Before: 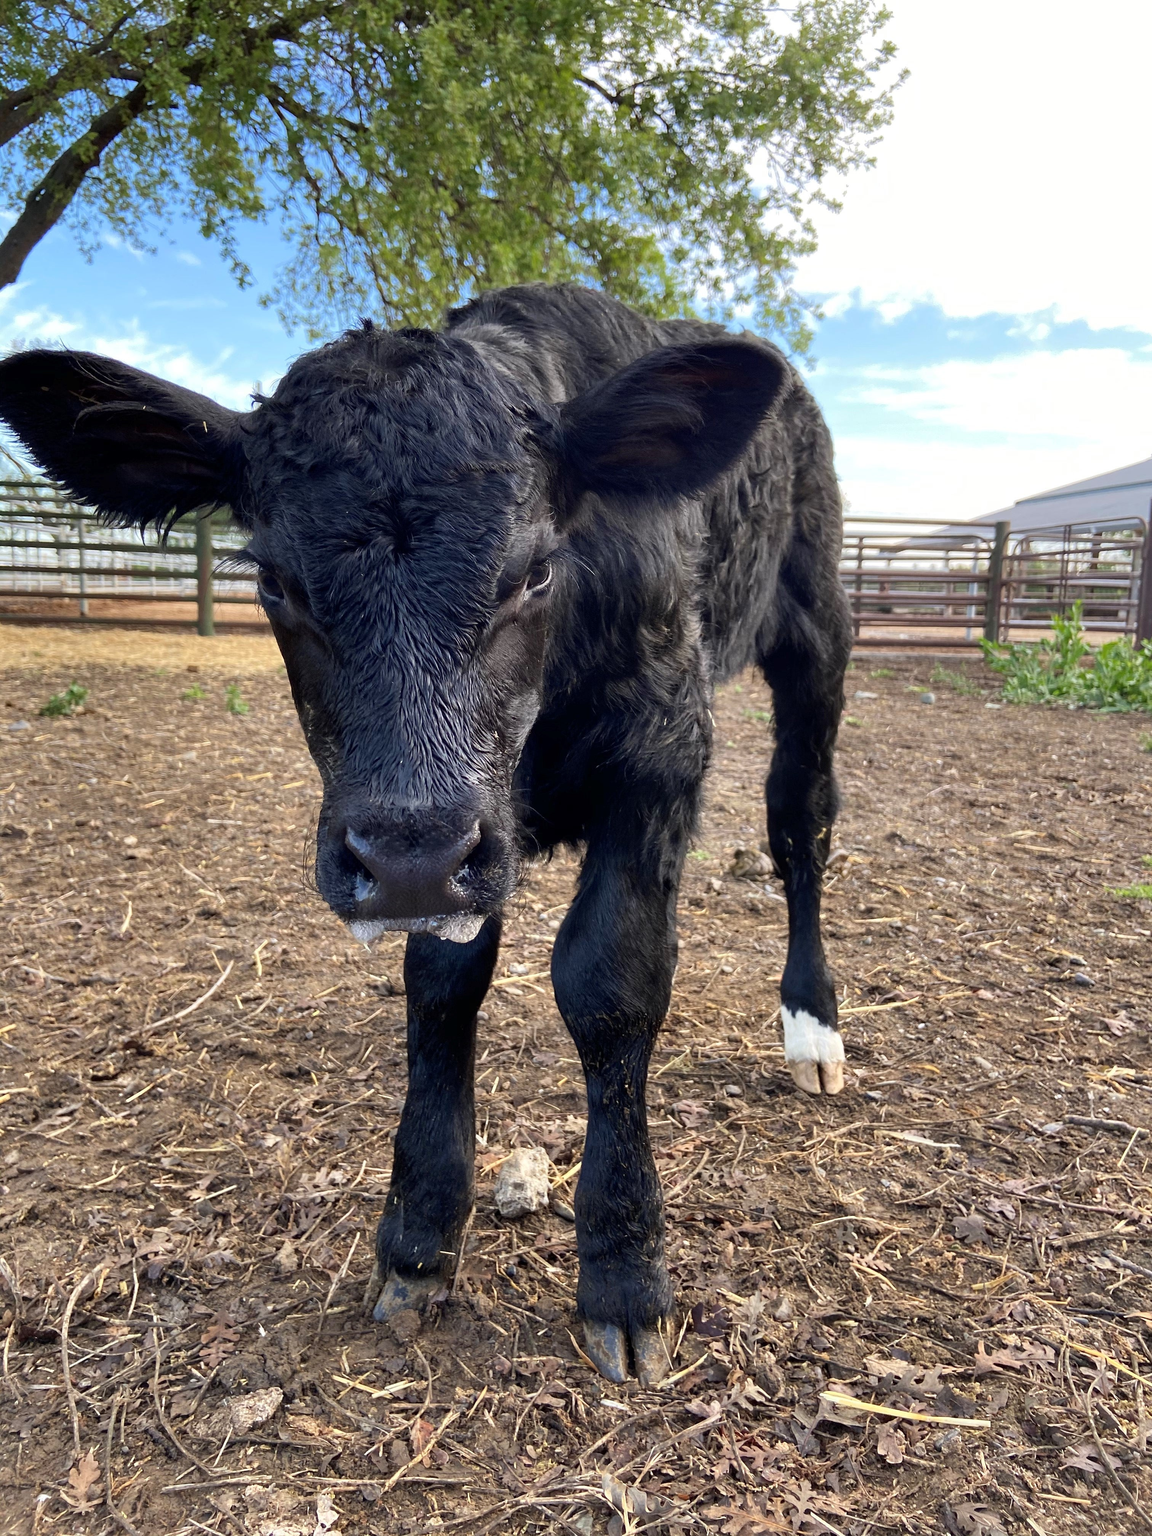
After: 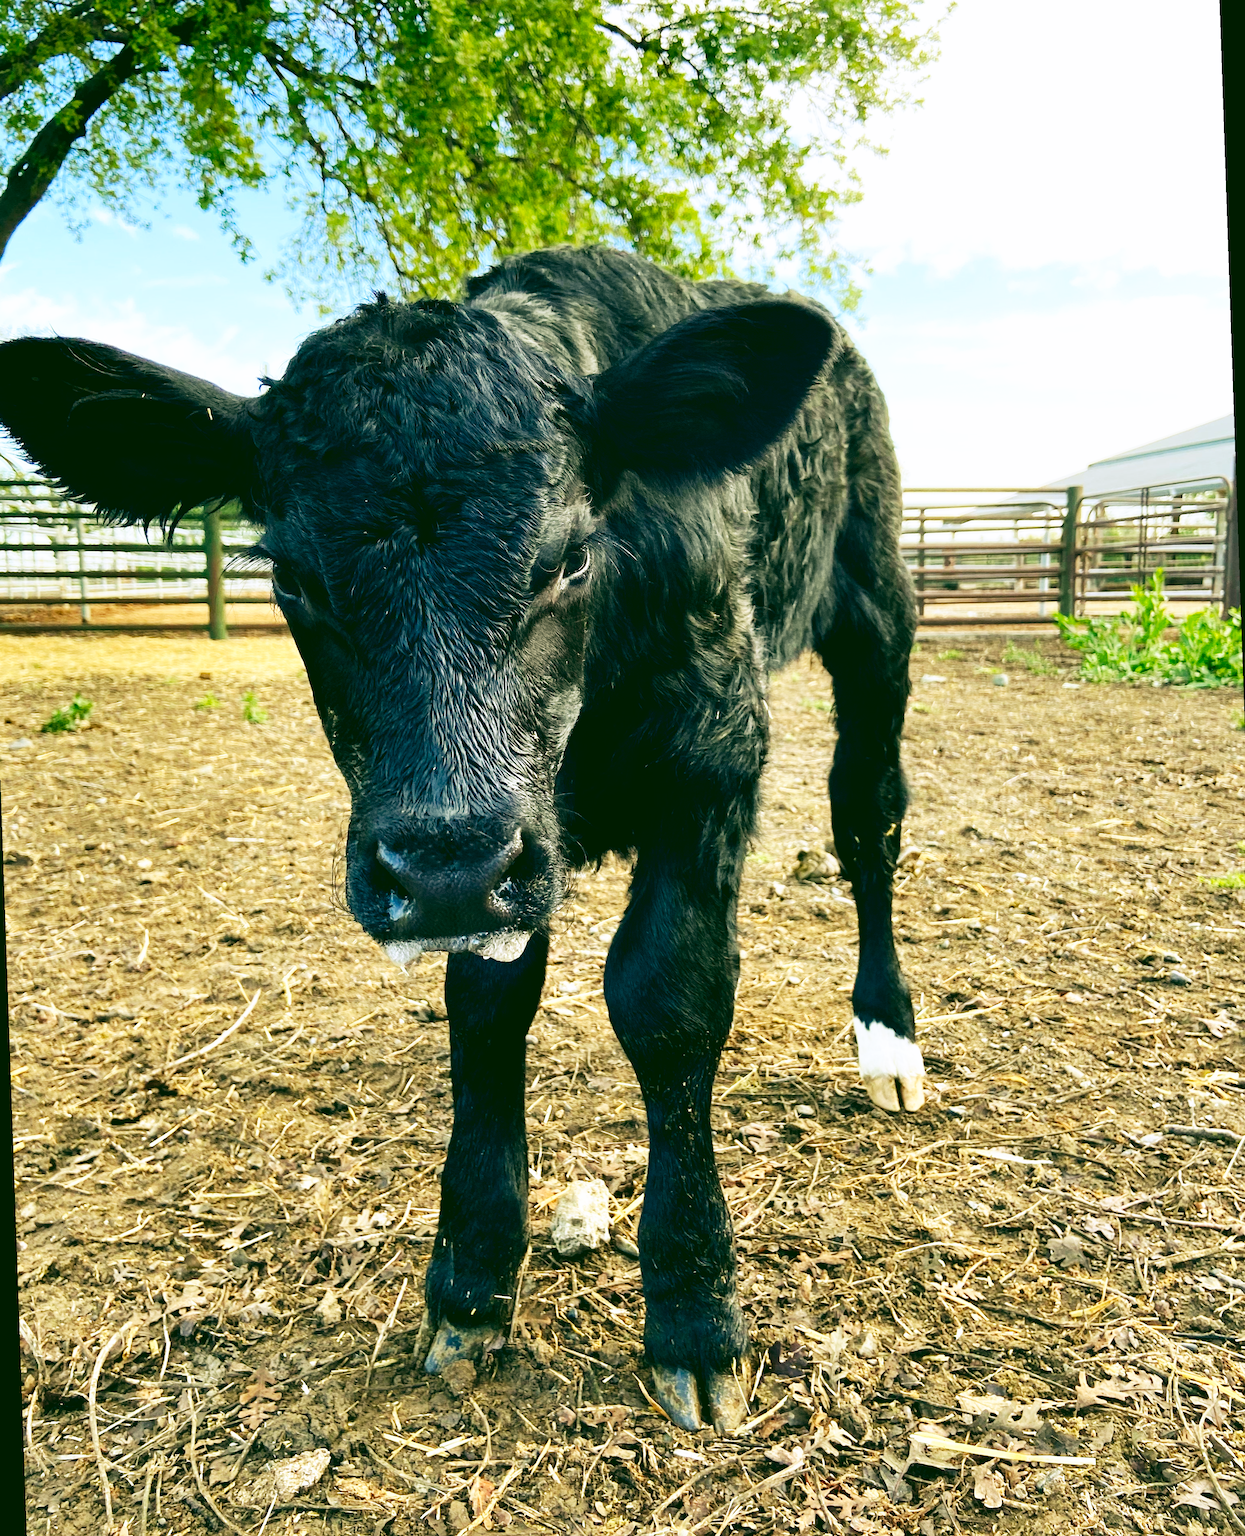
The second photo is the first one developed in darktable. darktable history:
rotate and perspective: rotation -2°, crop left 0.022, crop right 0.978, crop top 0.049, crop bottom 0.951
base curve: curves: ch0 [(0, 0) (0.007, 0.004) (0.027, 0.03) (0.046, 0.07) (0.207, 0.54) (0.442, 0.872) (0.673, 0.972) (1, 1)], preserve colors none
rgb curve: curves: ch0 [(0.123, 0.061) (0.995, 0.887)]; ch1 [(0.06, 0.116) (1, 0.906)]; ch2 [(0, 0) (0.824, 0.69) (1, 1)], mode RGB, independent channels, compensate middle gray true
color balance: lift [1, 1, 0.999, 1.001], gamma [1, 1.003, 1.005, 0.995], gain [1, 0.992, 0.988, 1.012], contrast 5%, output saturation 110%
